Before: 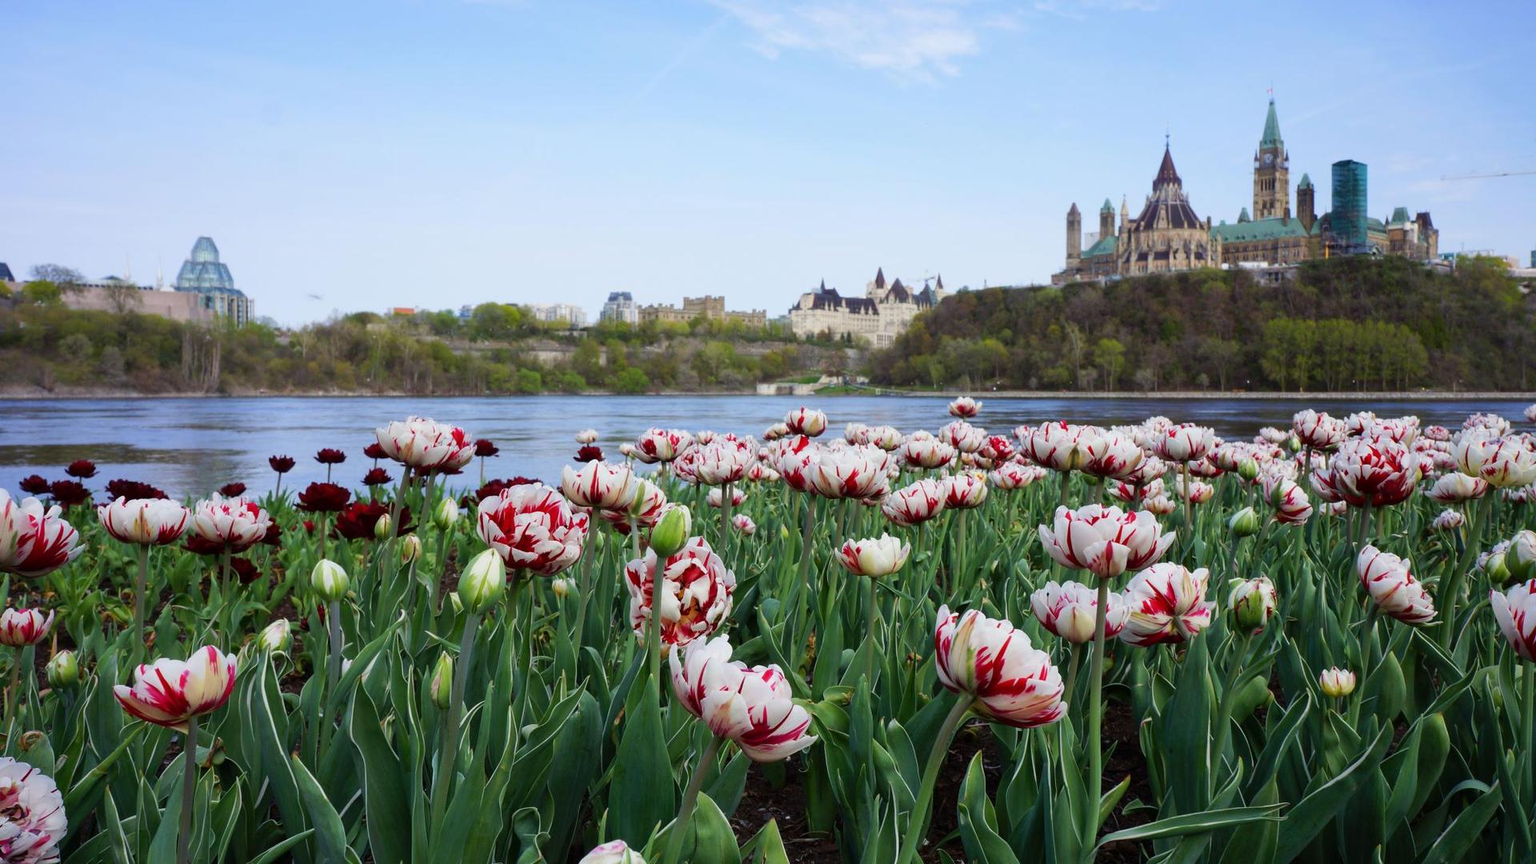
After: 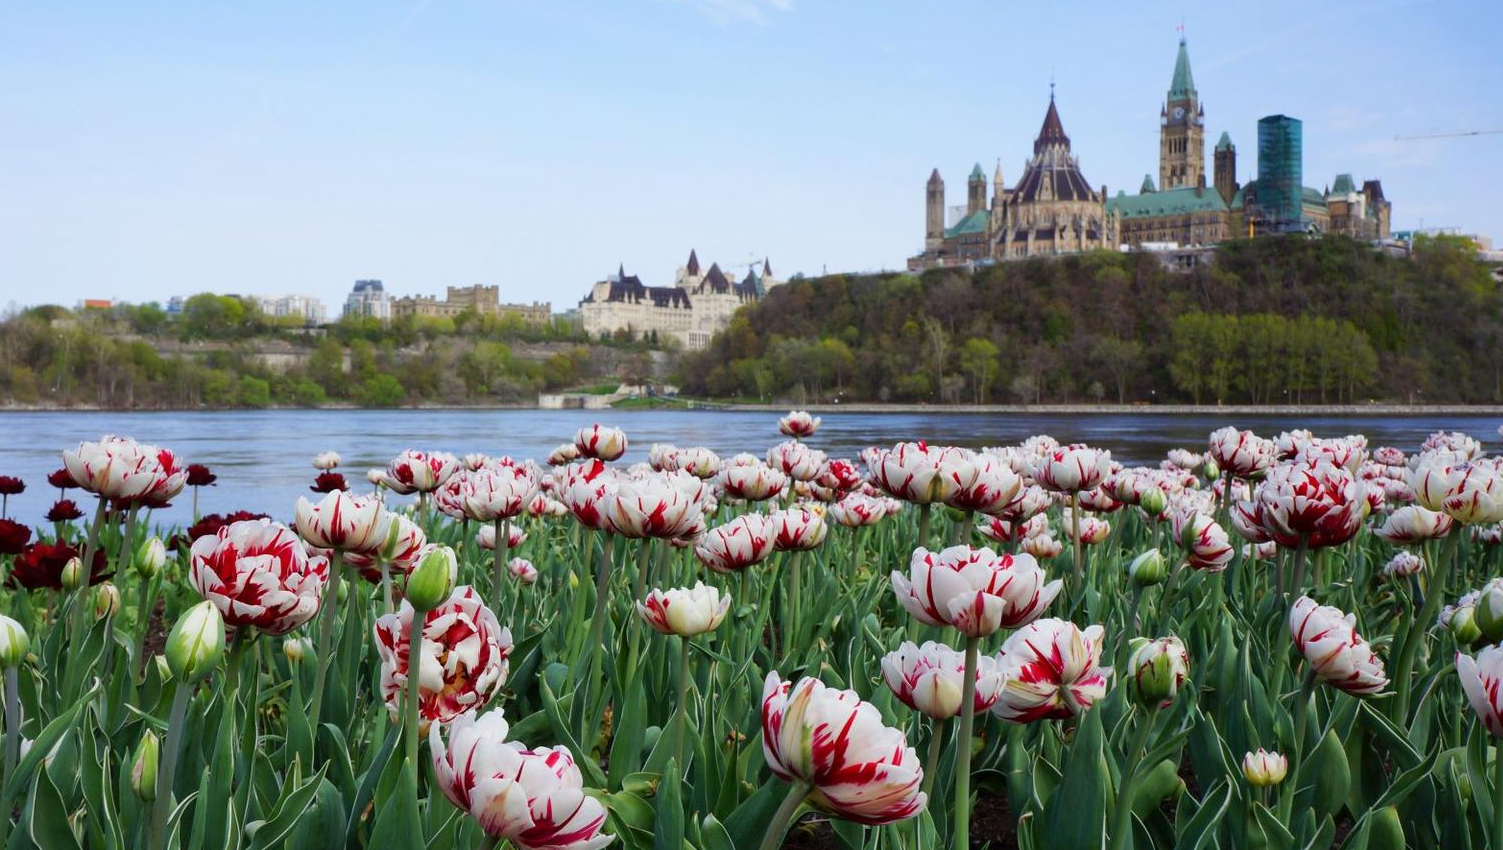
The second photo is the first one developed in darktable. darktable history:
crop and rotate: left 21.231%, top 7.928%, right 0.451%, bottom 13.308%
